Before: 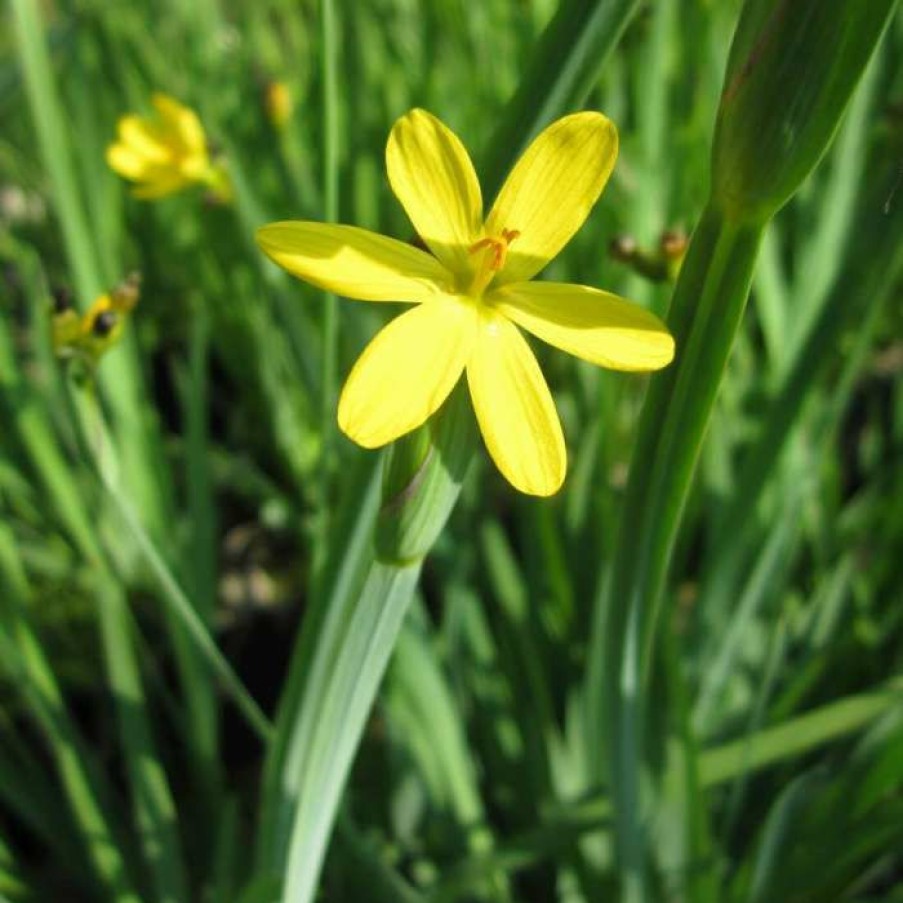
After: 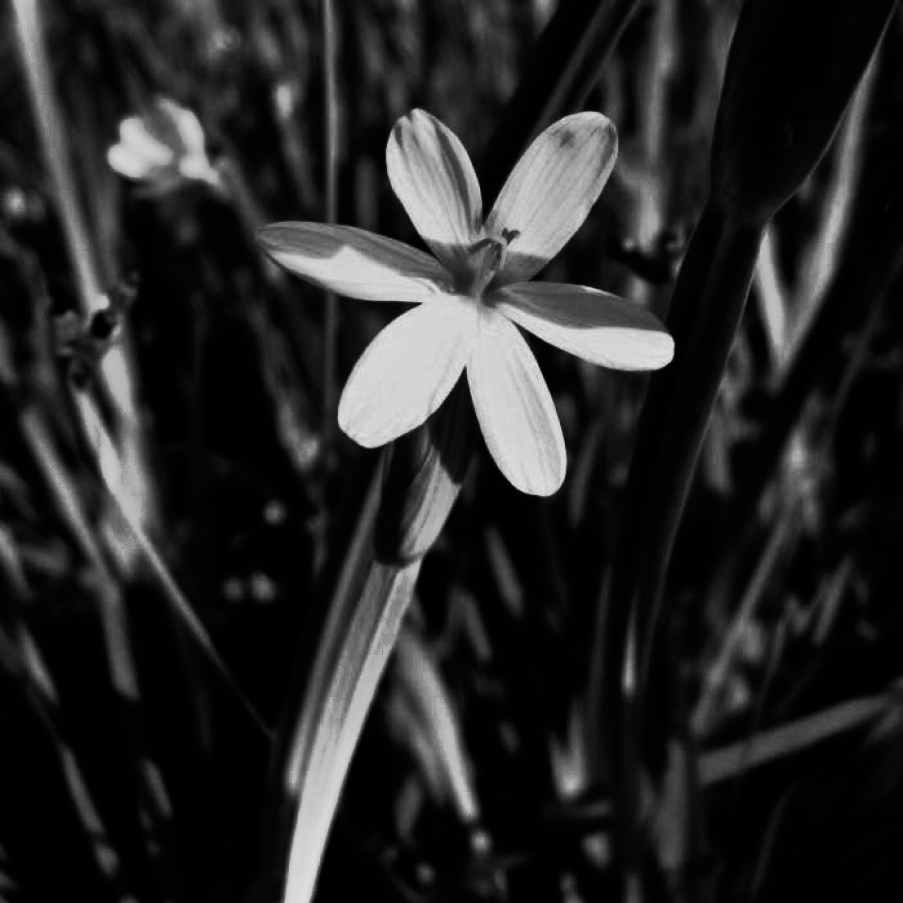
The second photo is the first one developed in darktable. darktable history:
tone curve: curves: ch0 [(0, 0) (0.037, 0.011) (0.131, 0.108) (0.279, 0.279) (0.476, 0.554) (0.617, 0.693) (0.704, 0.77) (0.813, 0.852) (0.916, 0.924) (1, 0.993)]; ch1 [(0, 0) (0.318, 0.278) (0.444, 0.427) (0.493, 0.492) (0.508, 0.502) (0.534, 0.531) (0.562, 0.571) (0.626, 0.667) (0.746, 0.764) (1, 1)]; ch2 [(0, 0) (0.316, 0.292) (0.381, 0.37) (0.423, 0.448) (0.476, 0.492) (0.502, 0.498) (0.522, 0.518) (0.533, 0.532) (0.586, 0.631) (0.634, 0.663) (0.7, 0.7) (0.861, 0.808) (1, 0.951)], color space Lab, independent channels, preserve colors none
shadows and highlights: soften with gaussian
contrast brightness saturation: brightness -1, saturation 1
monochrome: on, module defaults
